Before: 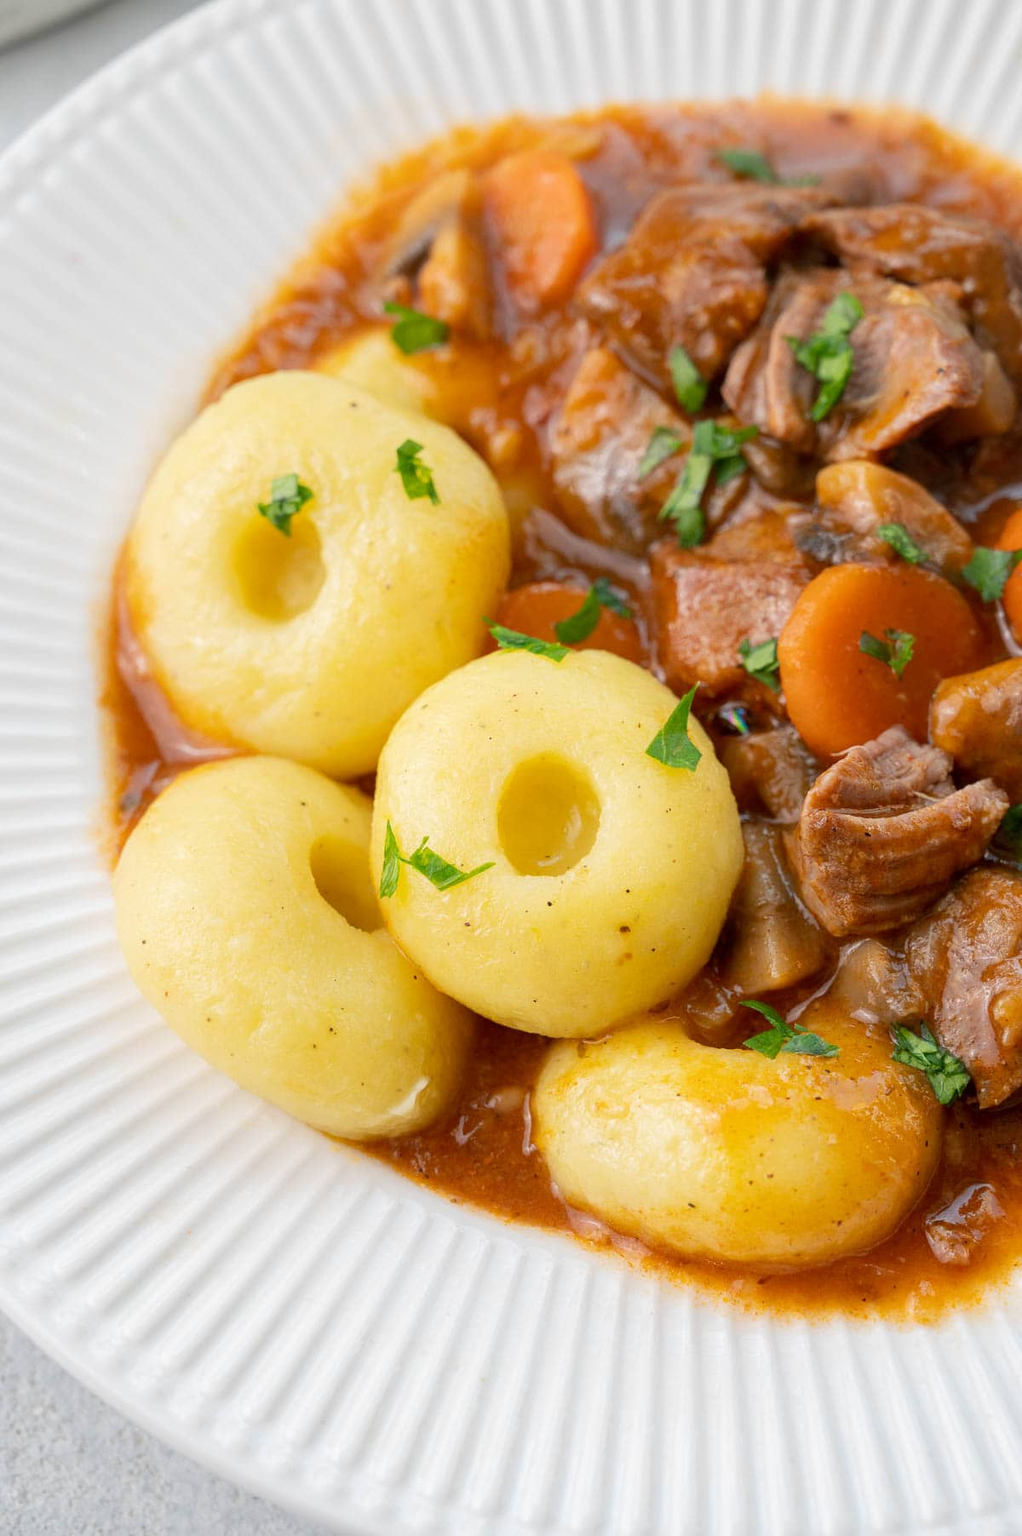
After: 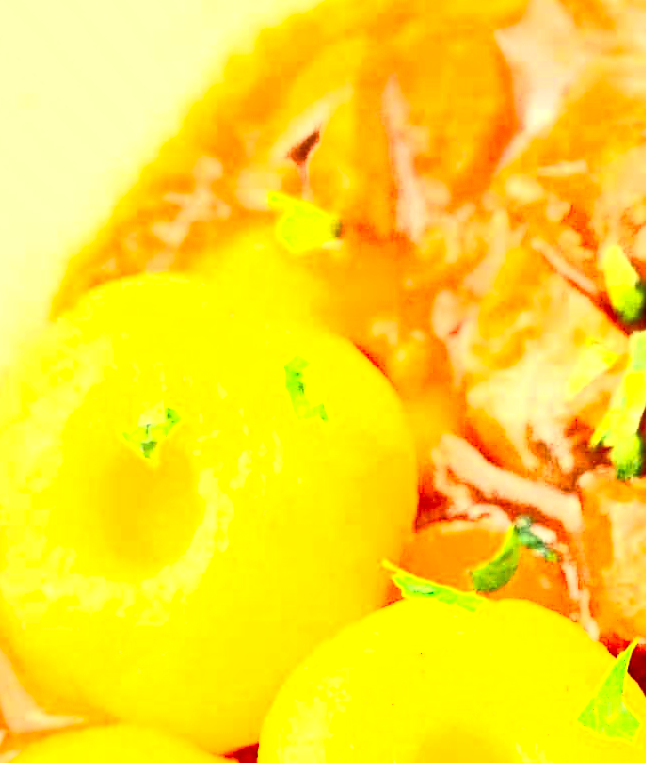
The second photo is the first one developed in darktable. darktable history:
white balance: red 1.123, blue 0.83
crop: left 15.306%, top 9.065%, right 30.789%, bottom 48.638%
contrast brightness saturation: contrast 0.83, brightness 0.59, saturation 0.59
exposure: black level correction 0, exposure 1 EV, compensate exposure bias true, compensate highlight preservation false
levels: levels [0, 0.474, 0.947]
sharpen: on, module defaults
